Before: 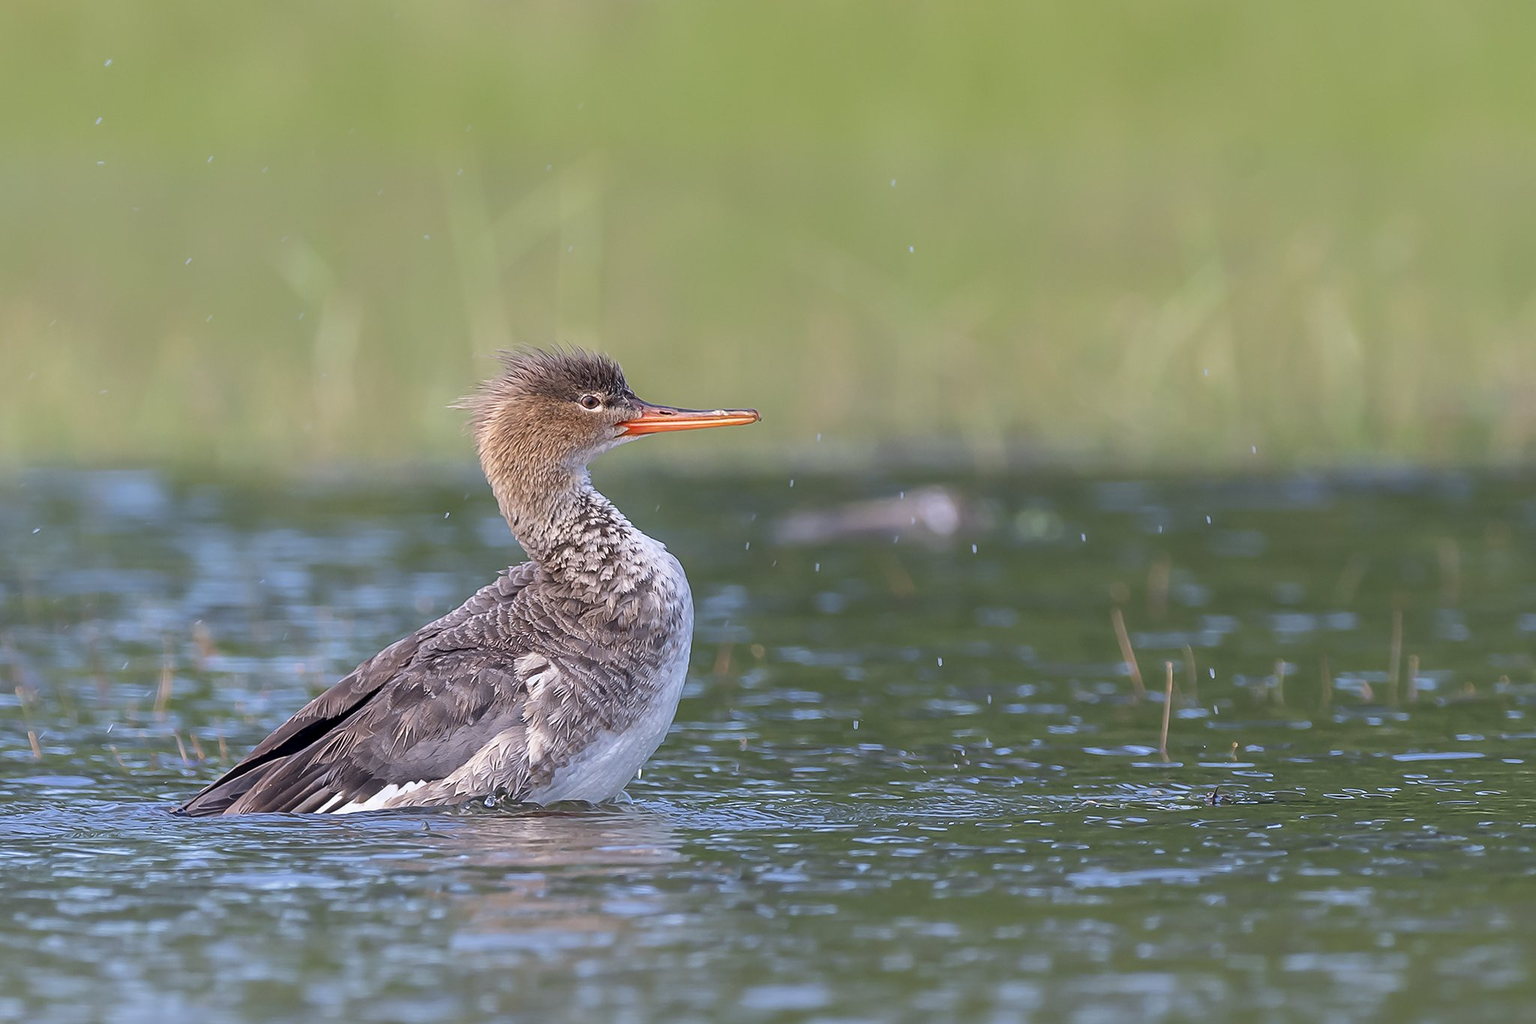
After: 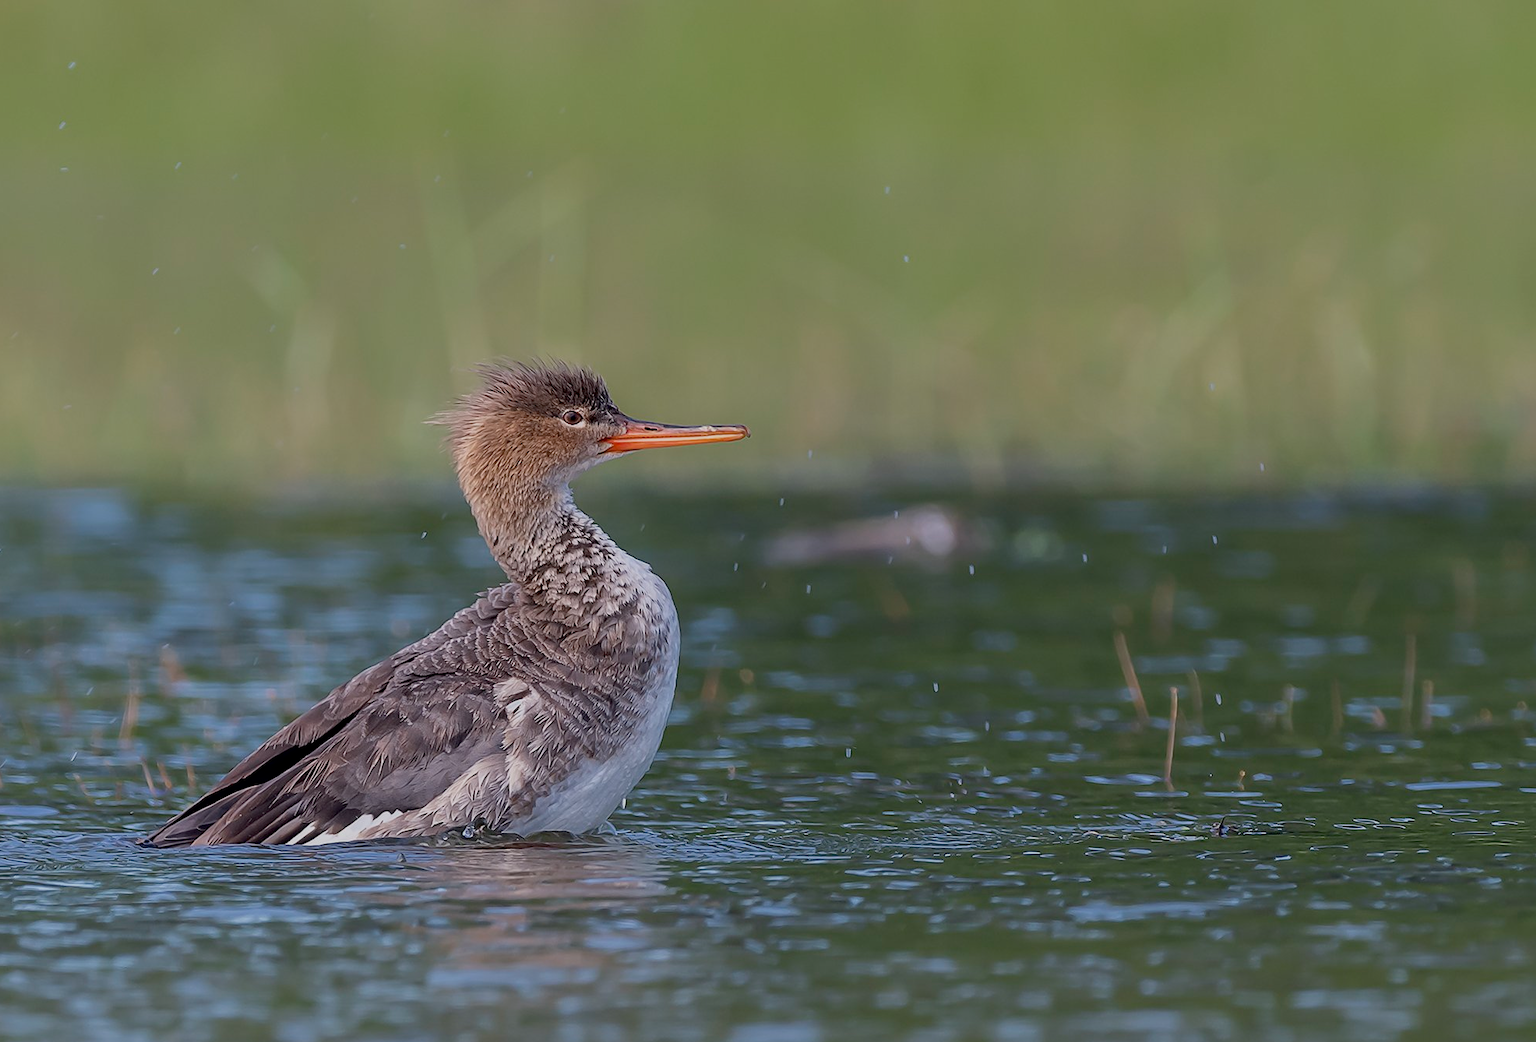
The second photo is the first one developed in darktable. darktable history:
exposure: black level correction 0.009, exposure -0.638 EV, compensate exposure bias true, compensate highlight preservation false
contrast brightness saturation: saturation -0.062
crop and rotate: left 2.579%, right 1.098%, bottom 1.936%
